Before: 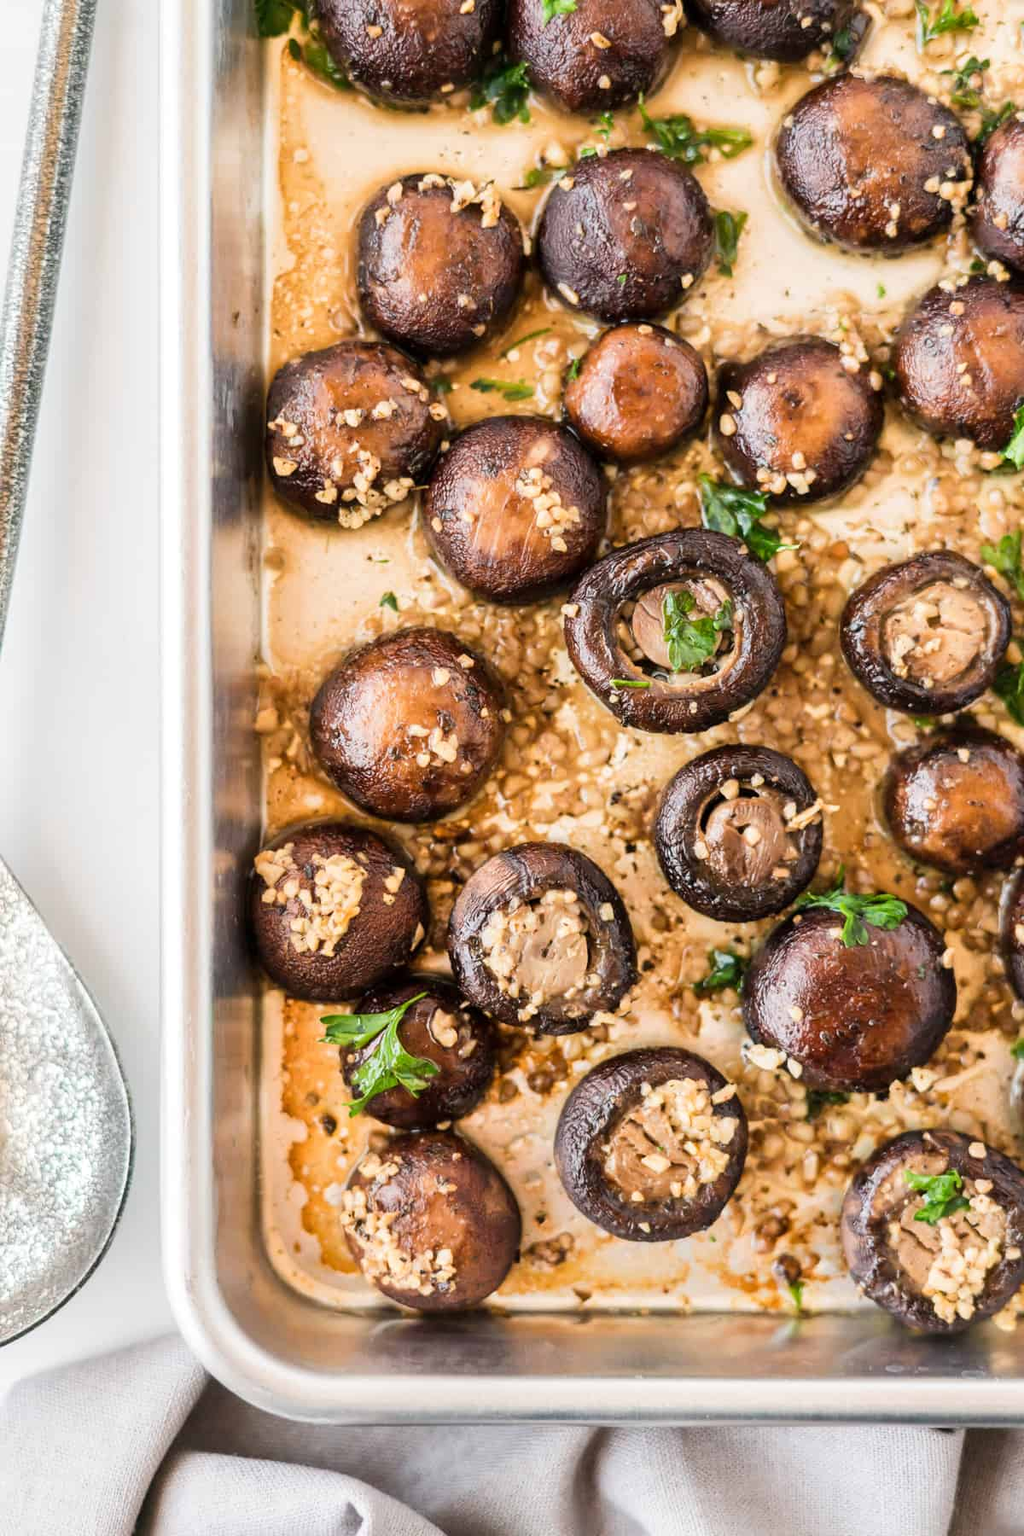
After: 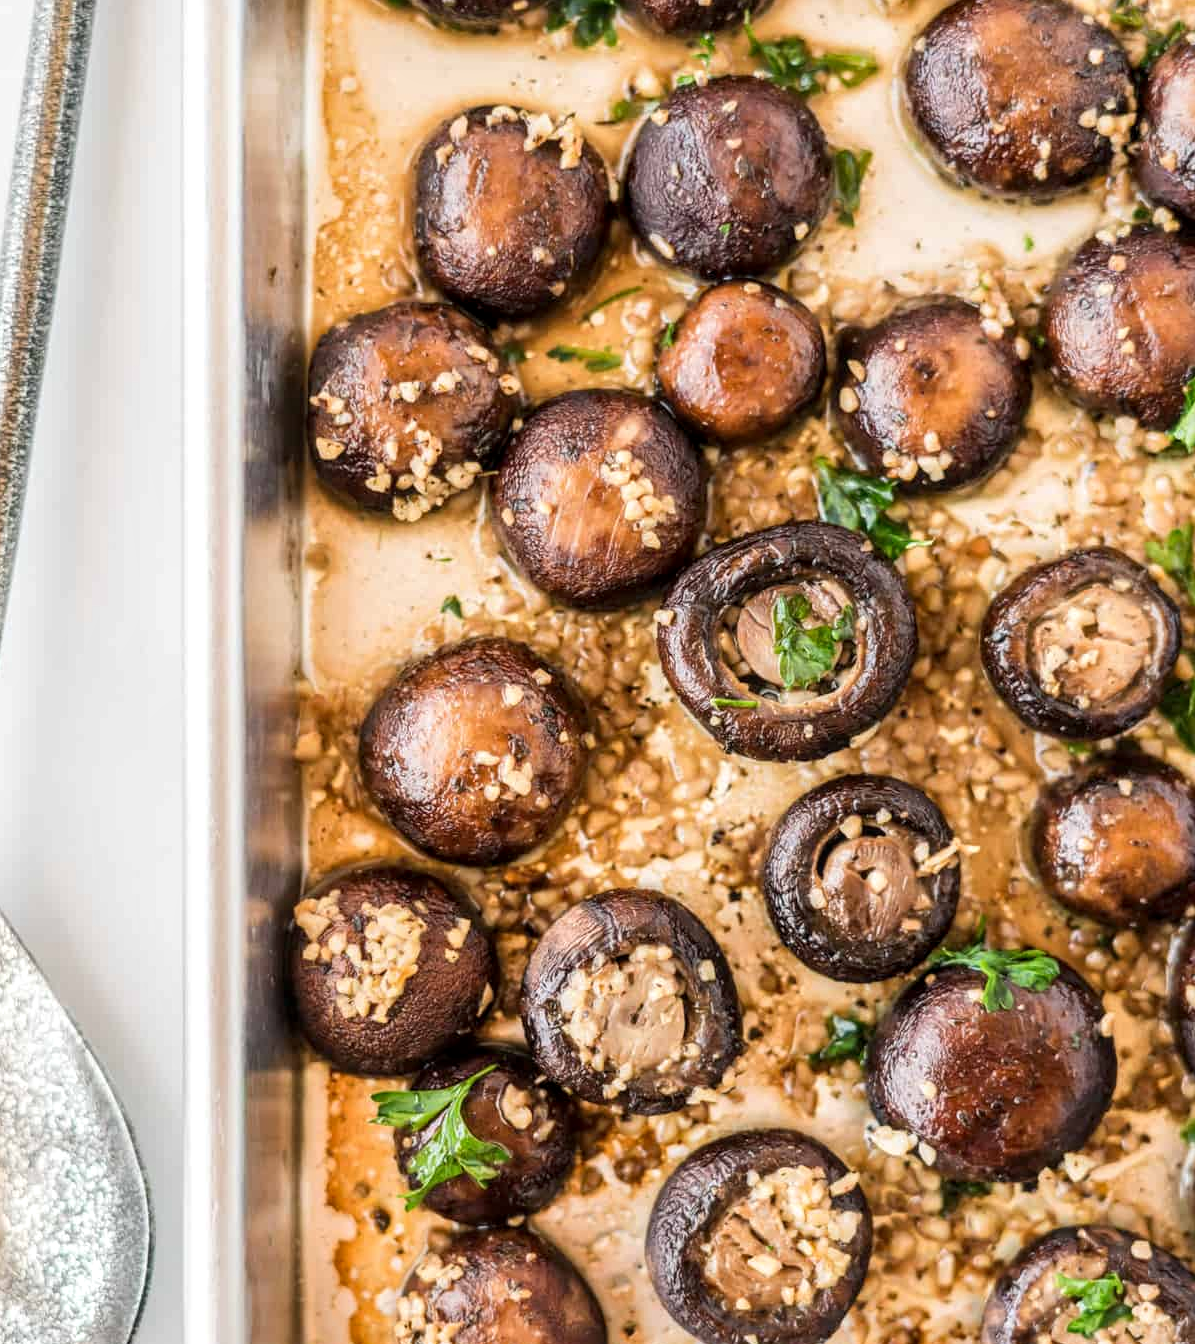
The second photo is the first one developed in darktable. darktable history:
local contrast: on, module defaults
crop: left 0.387%, top 5.469%, bottom 19.809%
